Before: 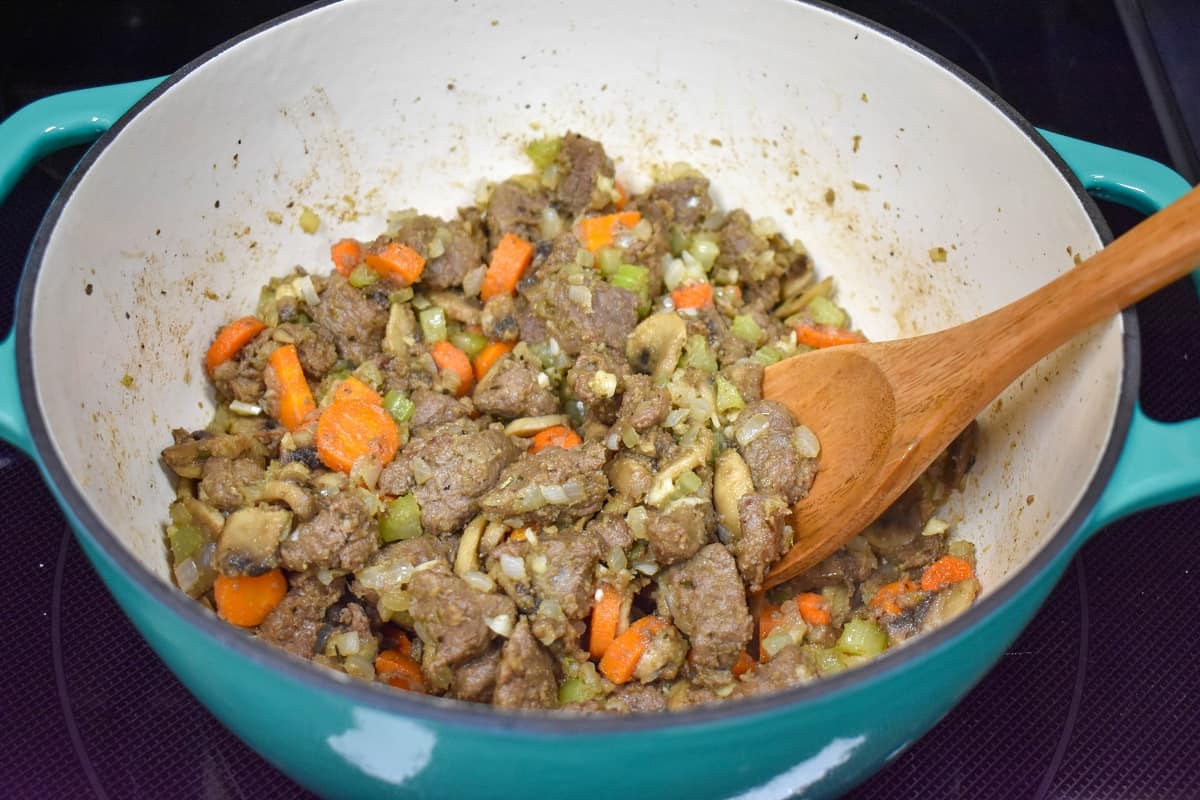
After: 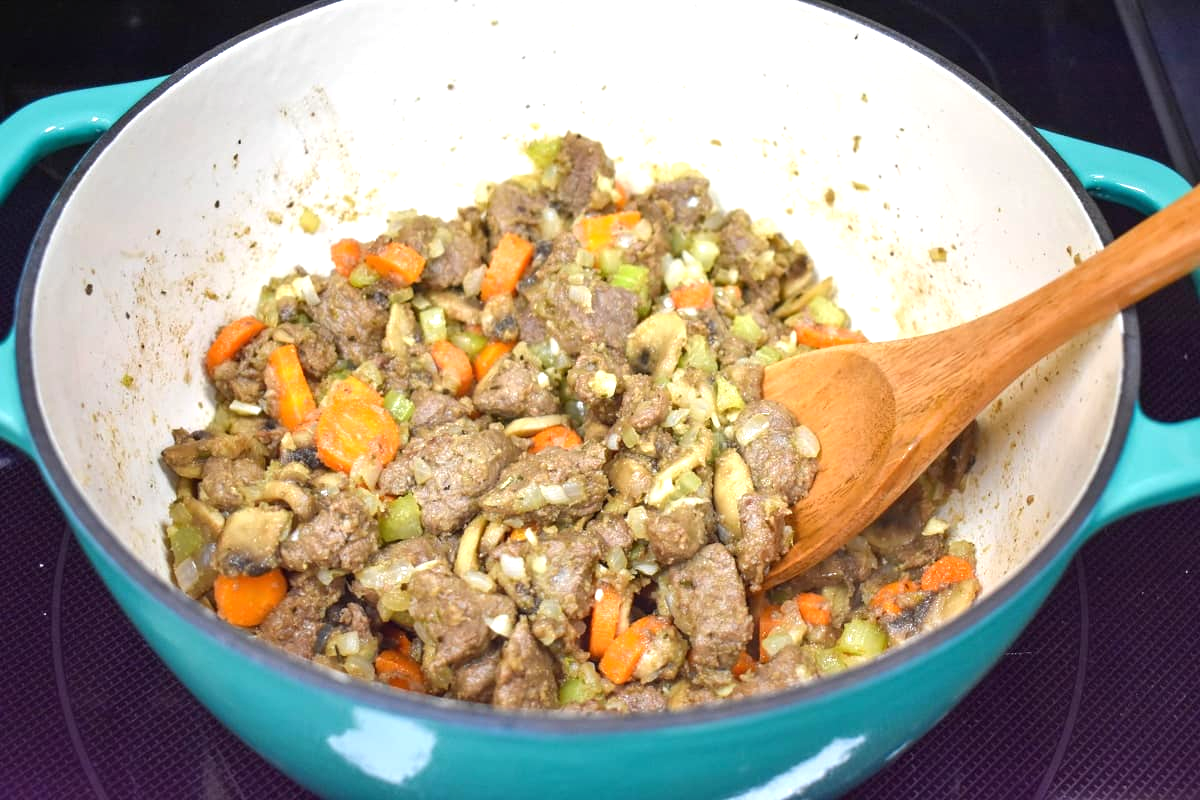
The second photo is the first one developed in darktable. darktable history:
exposure: black level correction 0, exposure 0.679 EV, compensate exposure bias true, compensate highlight preservation false
